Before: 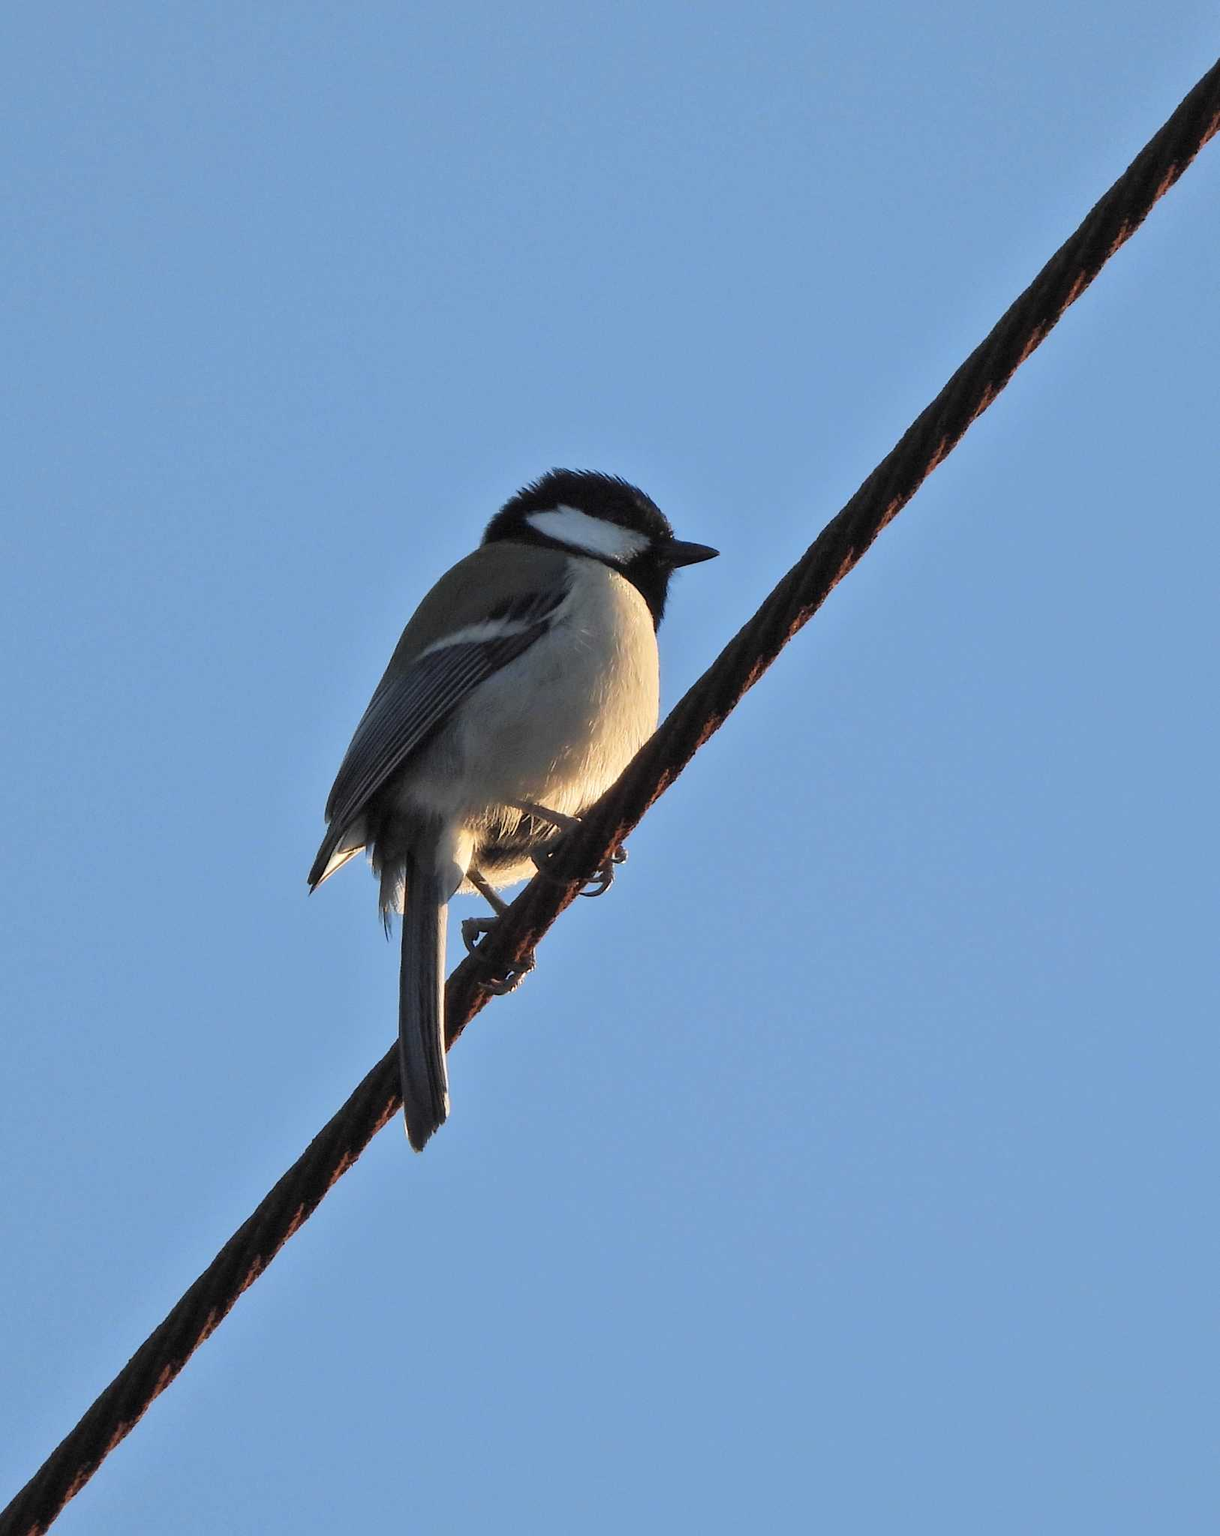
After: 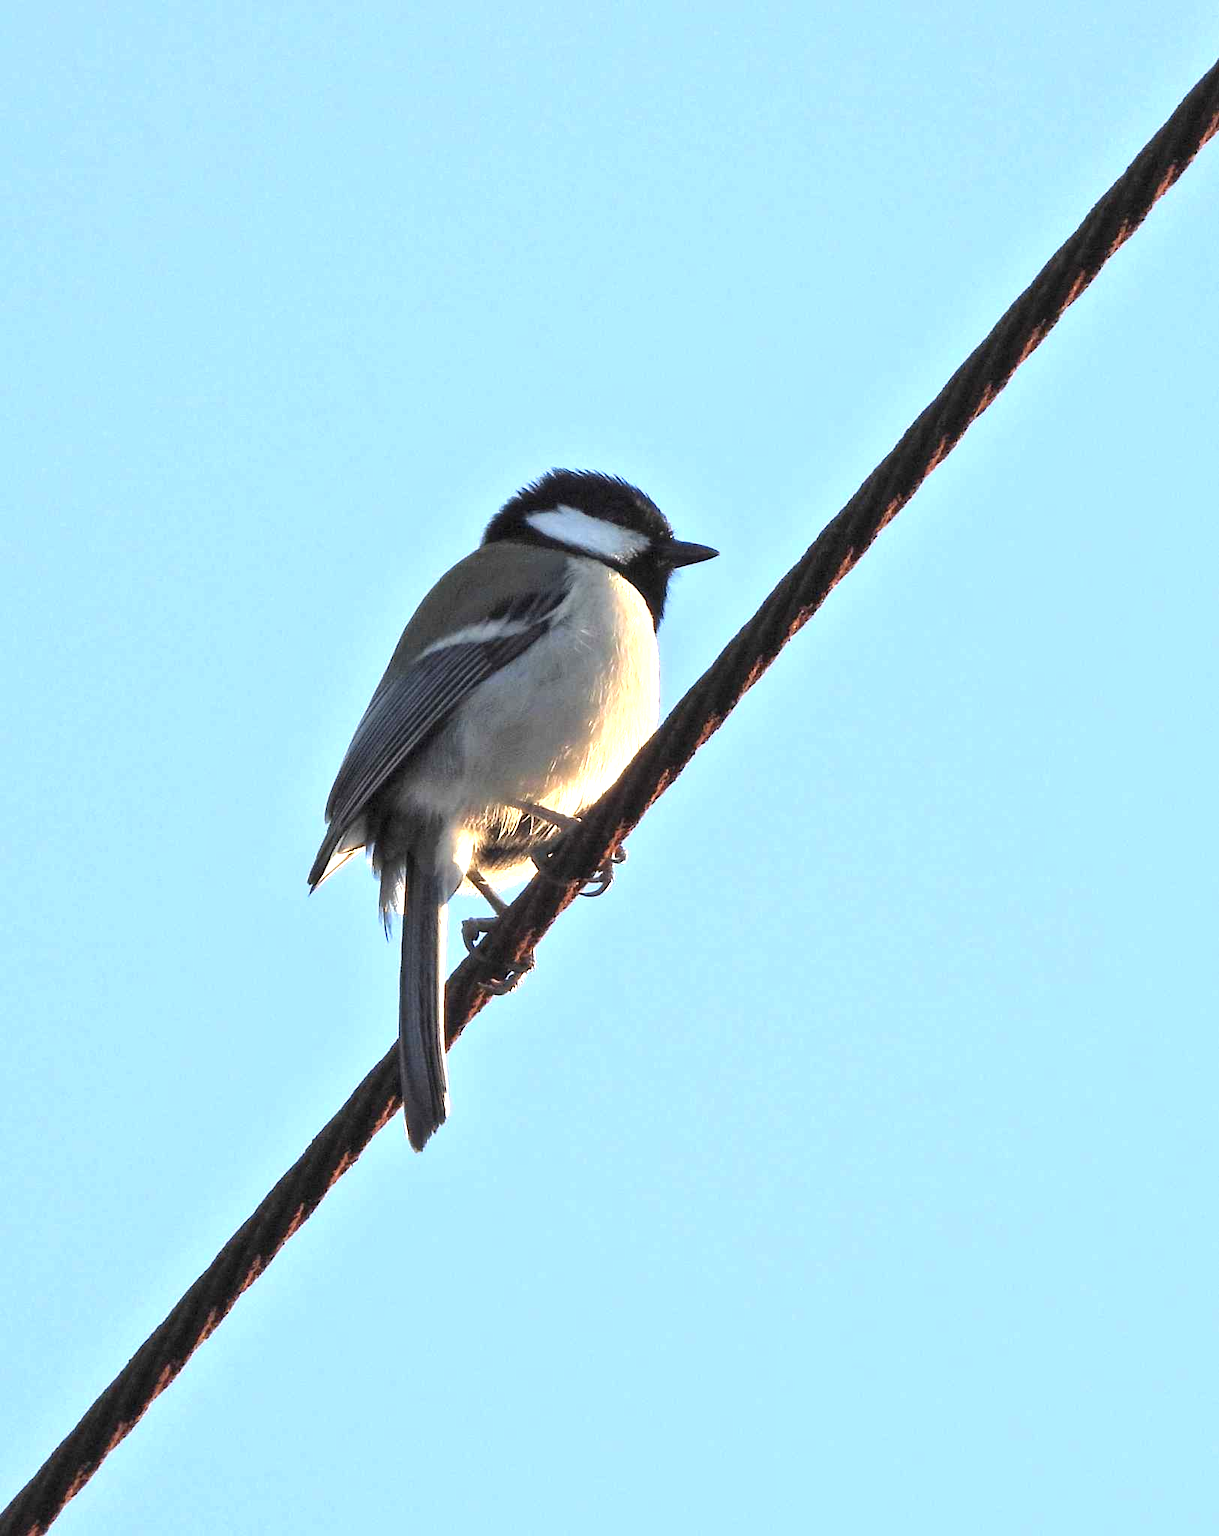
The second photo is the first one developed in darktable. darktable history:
local contrast: highlights 100%, shadows 100%, detail 120%, midtone range 0.2
exposure: black level correction 0, exposure 1.198 EV, compensate exposure bias true, compensate highlight preservation false
